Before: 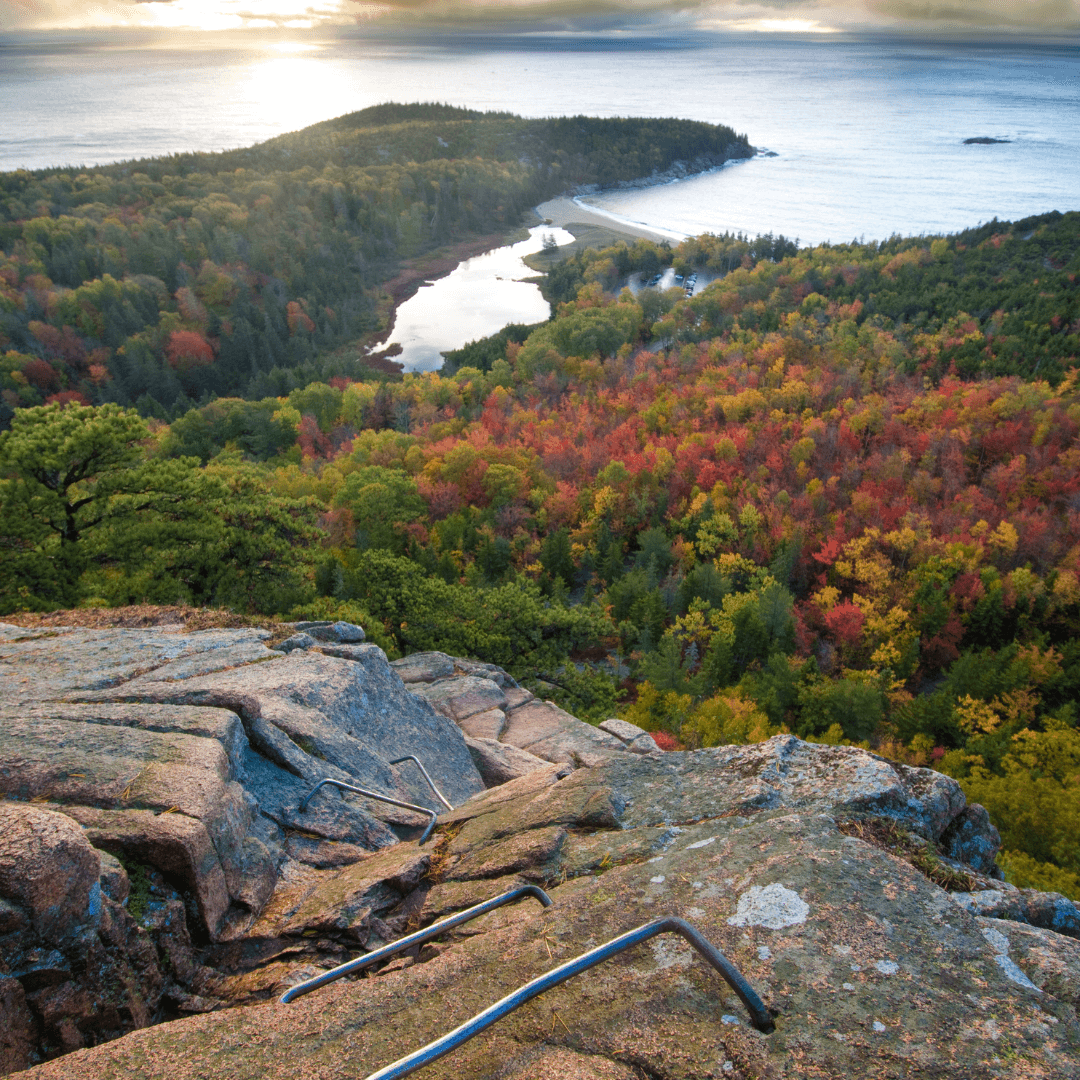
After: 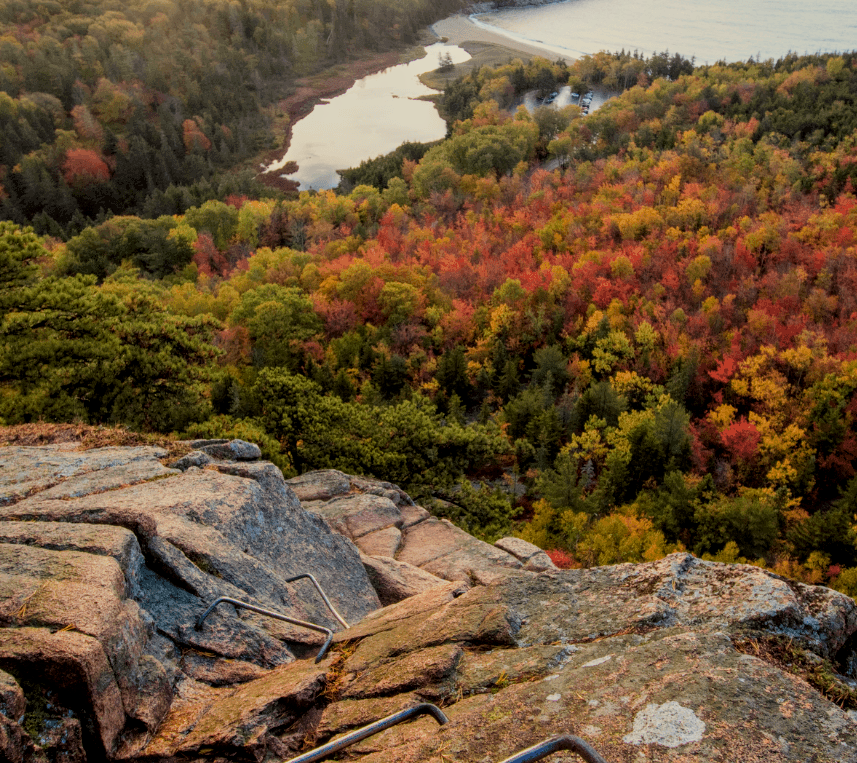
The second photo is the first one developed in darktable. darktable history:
local contrast: on, module defaults
filmic rgb: black relative exposure -7.15 EV, white relative exposure 5.36 EV, hardness 3.02, color science v6 (2022)
crop: left 9.712%, top 16.928%, right 10.845%, bottom 12.332%
white balance: red 1.029, blue 0.92
rgb levels: mode RGB, independent channels, levels [[0, 0.5, 1], [0, 0.521, 1], [0, 0.536, 1]]
